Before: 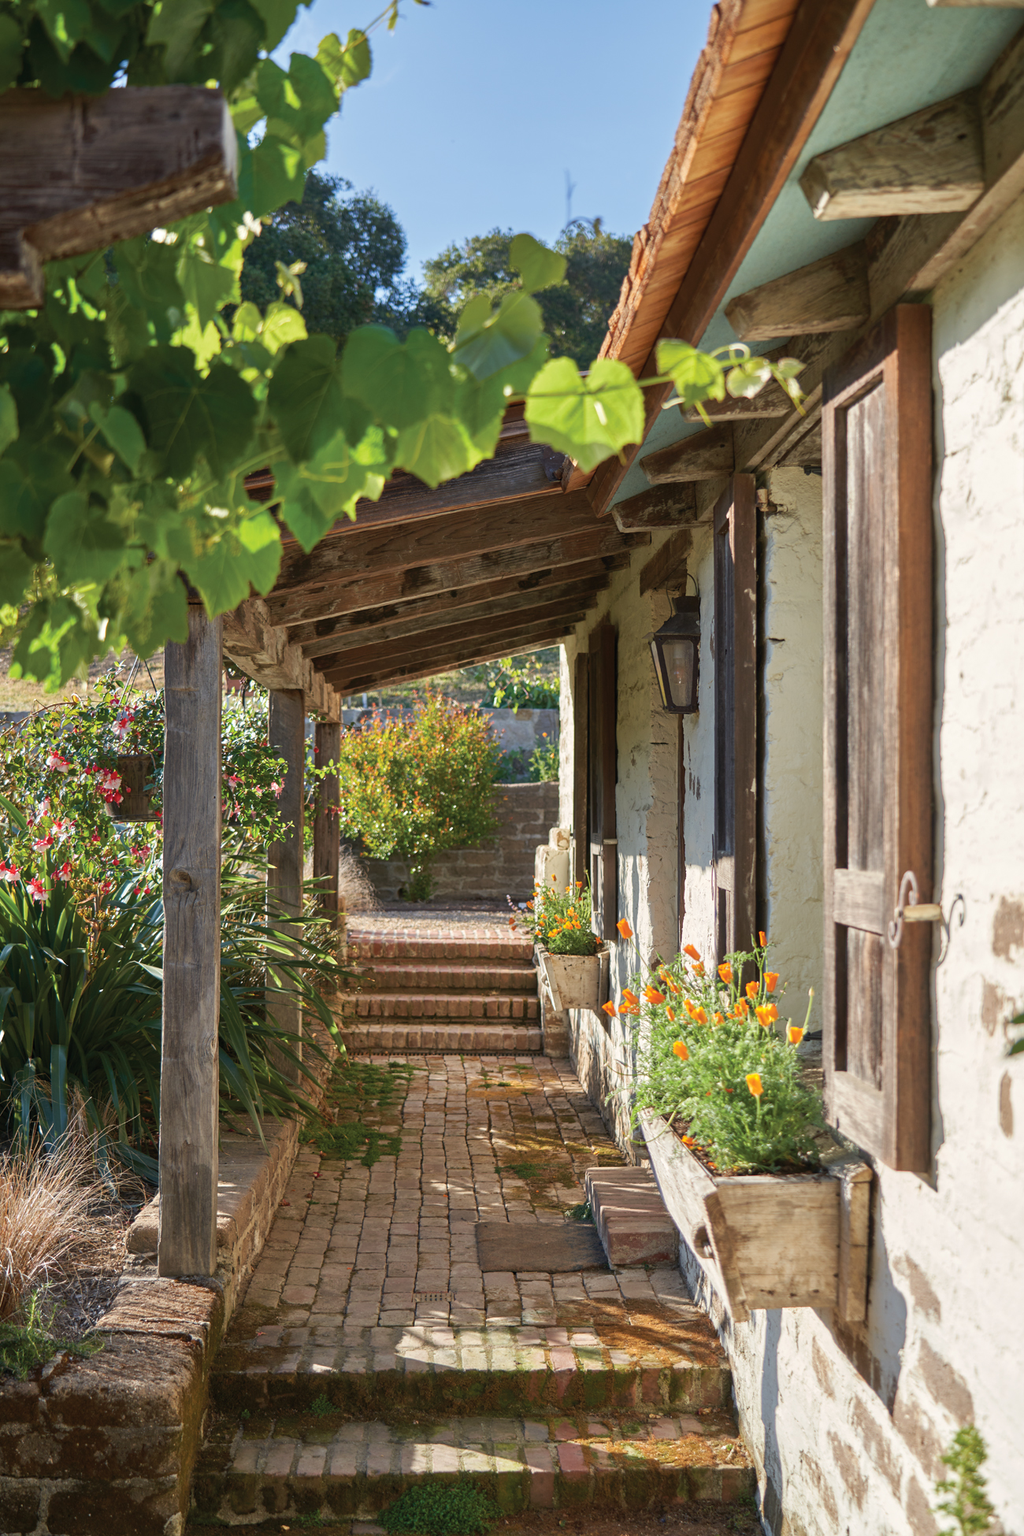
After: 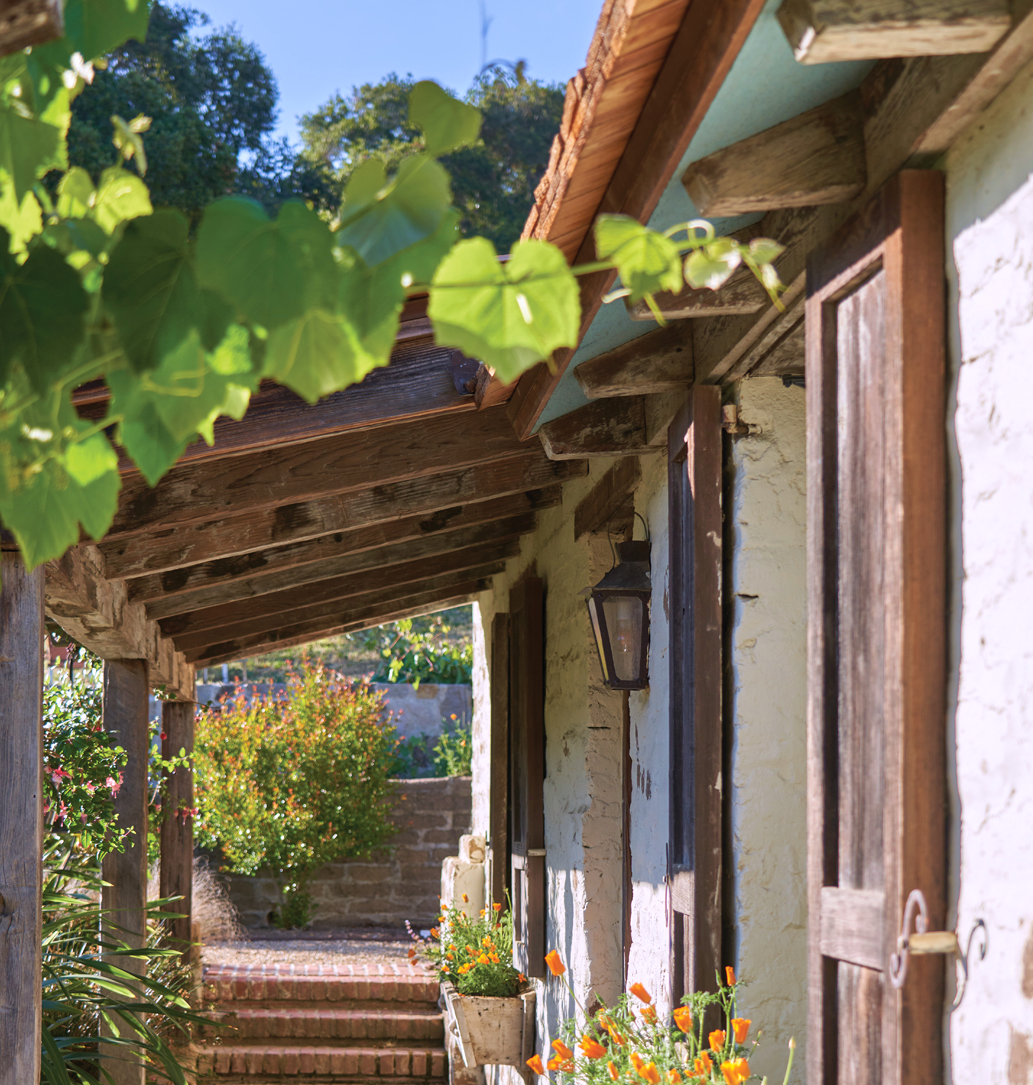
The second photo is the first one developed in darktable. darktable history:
velvia: on, module defaults
crop: left 18.38%, top 11.092%, right 2.134%, bottom 33.217%
white balance: red 1.004, blue 1.096
